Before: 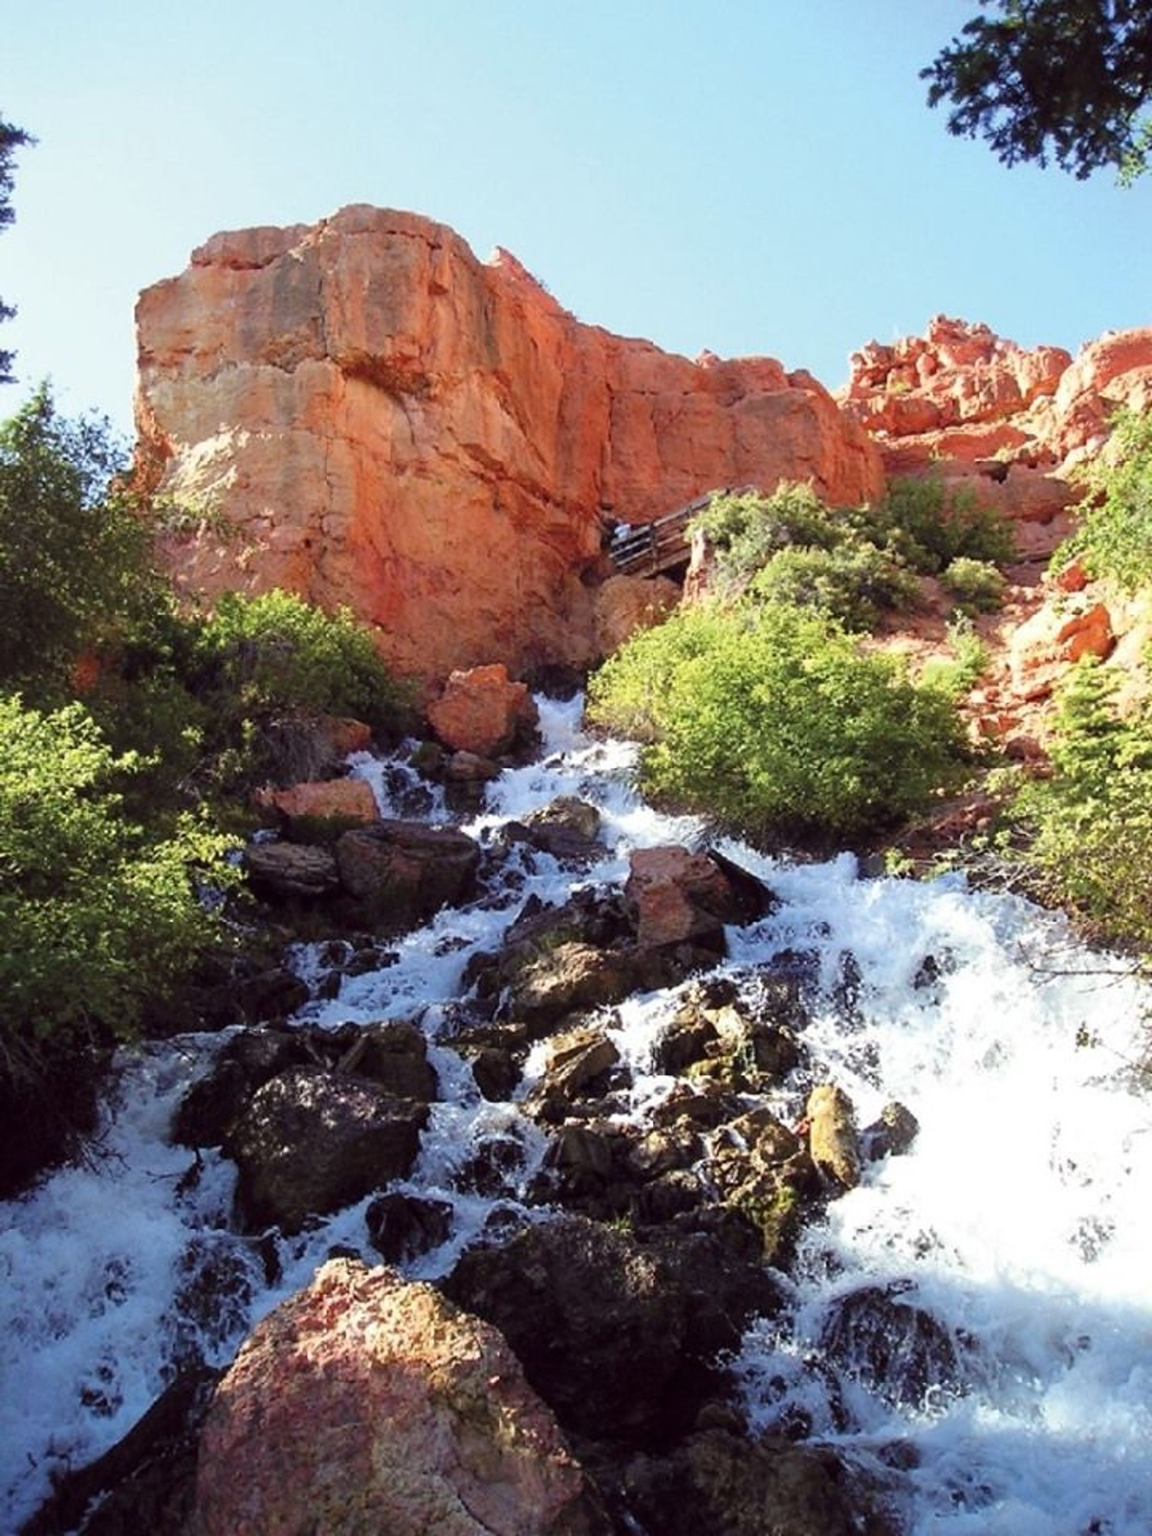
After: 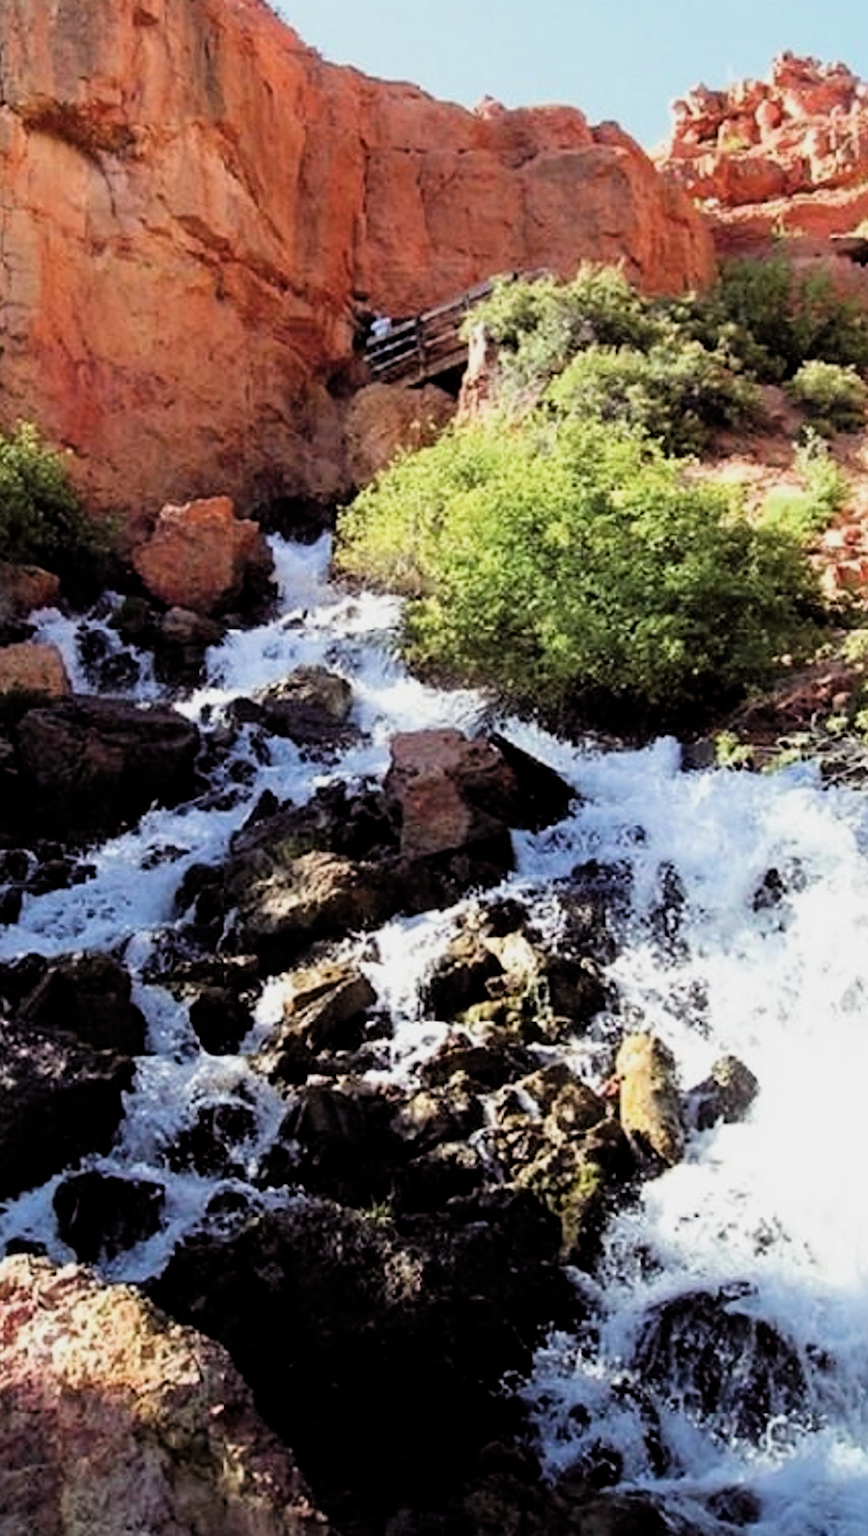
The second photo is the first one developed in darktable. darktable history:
crop and rotate: left 28.158%, top 17.92%, right 12.697%, bottom 3.668%
filmic rgb: black relative exposure -5.15 EV, white relative exposure 3.19 EV, hardness 3.47, contrast 1.194, highlights saturation mix -49.27%
